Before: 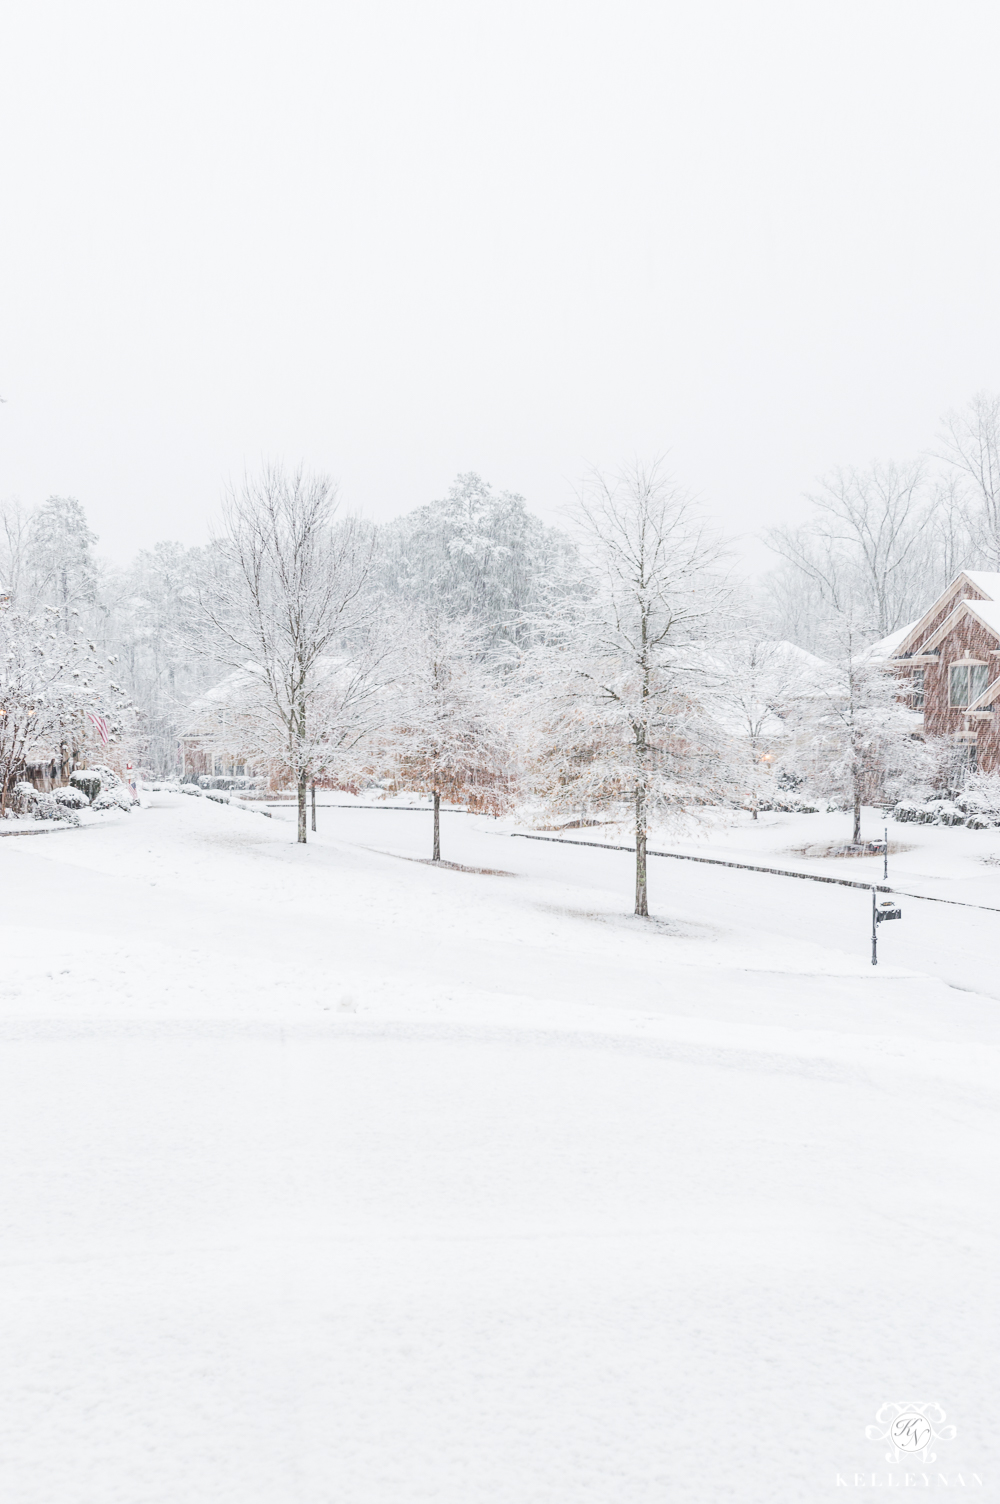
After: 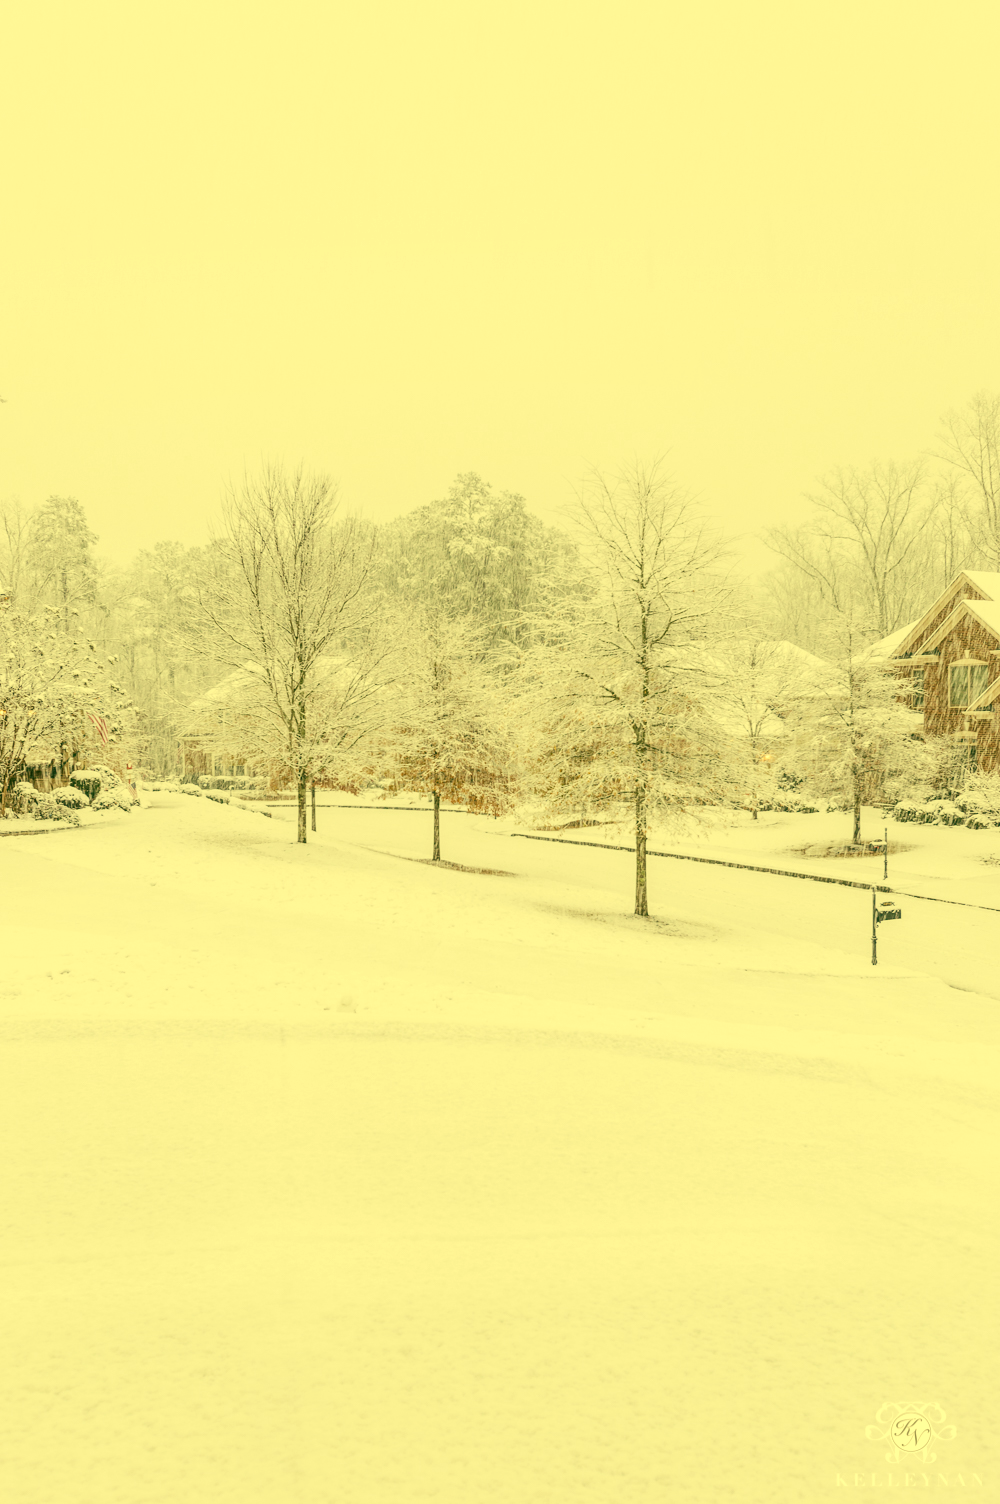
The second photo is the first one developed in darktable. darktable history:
color balance: mode lift, gamma, gain (sRGB), lift [1, 0.69, 1, 1], gamma [1, 1.482, 1, 1], gain [1, 1, 1, 0.802]
white balance: red 0.98, blue 1.034
local contrast: detail 117%
color correction: highlights a* 0.162, highlights b* 29.53, shadows a* -0.162, shadows b* 21.09
